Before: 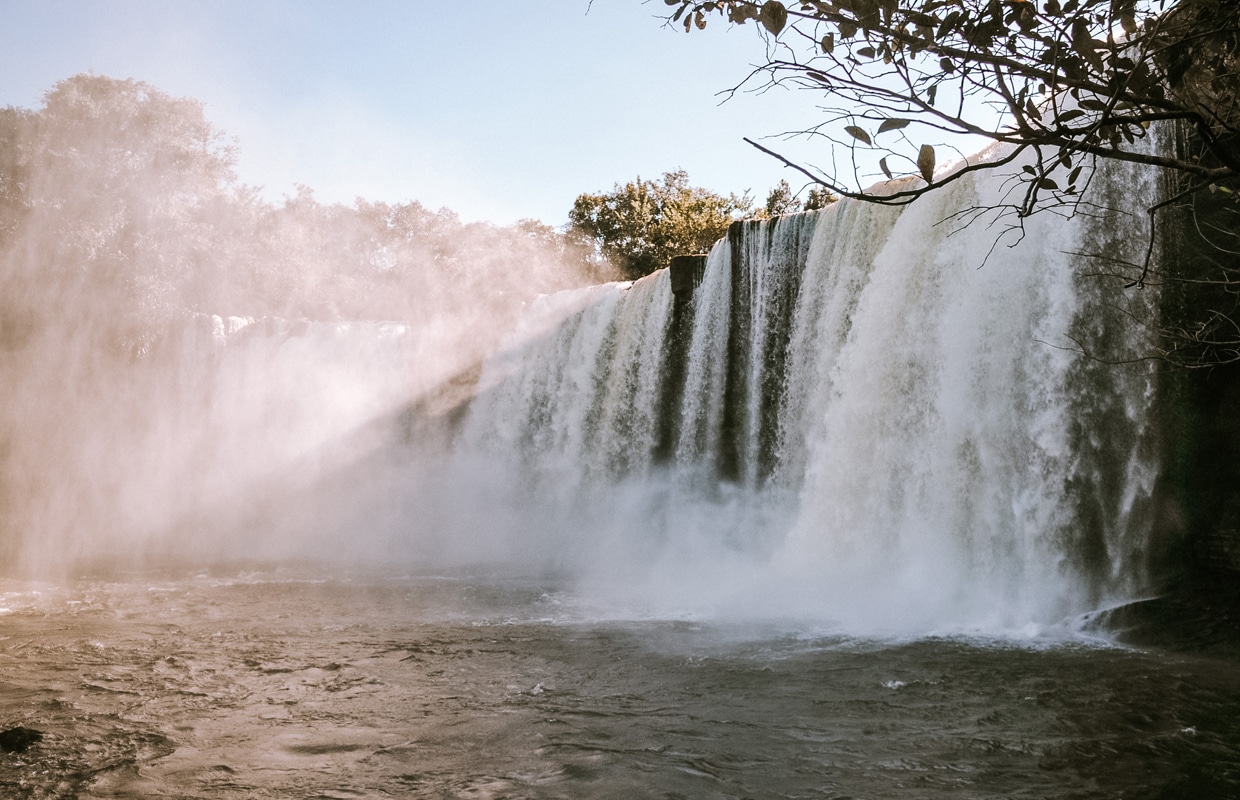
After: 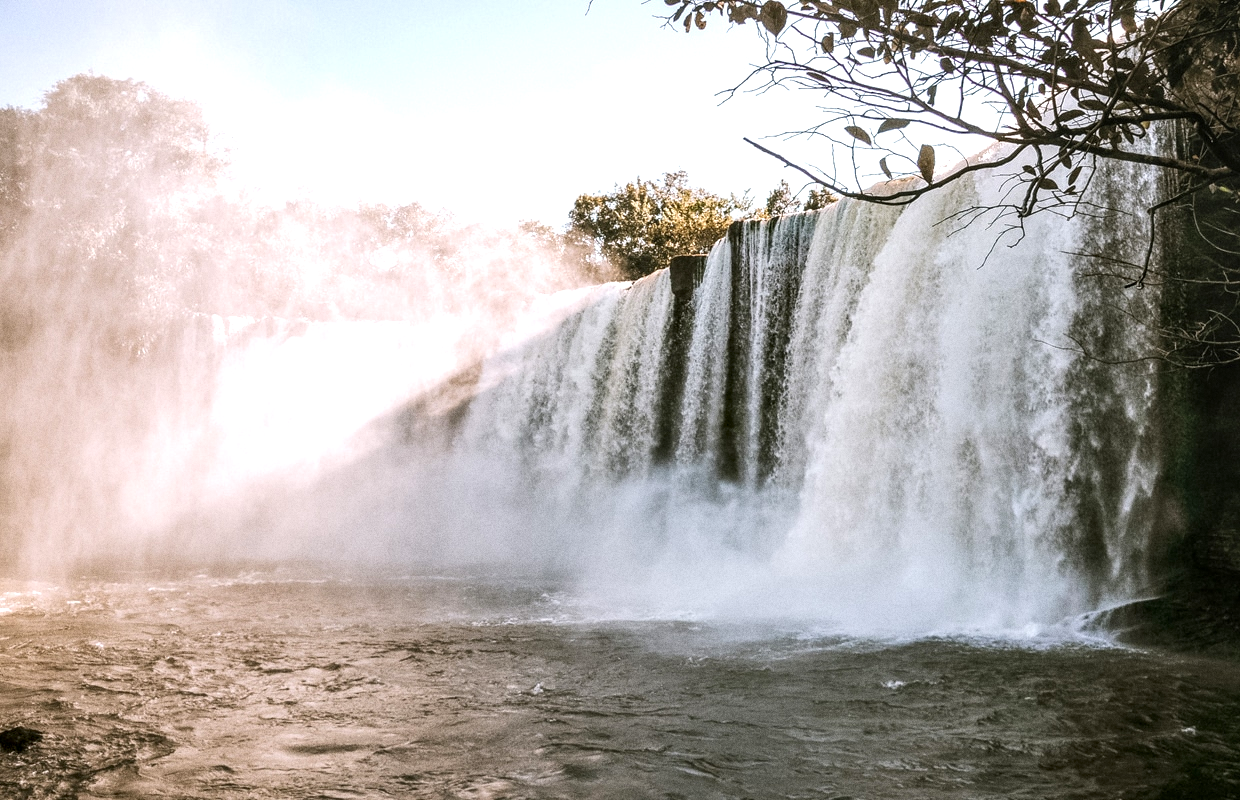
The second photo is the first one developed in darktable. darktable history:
exposure: black level correction 0.001, exposure 0.5 EV, compensate exposure bias true, compensate highlight preservation false
grain: coarseness 0.09 ISO
local contrast: detail 130%
